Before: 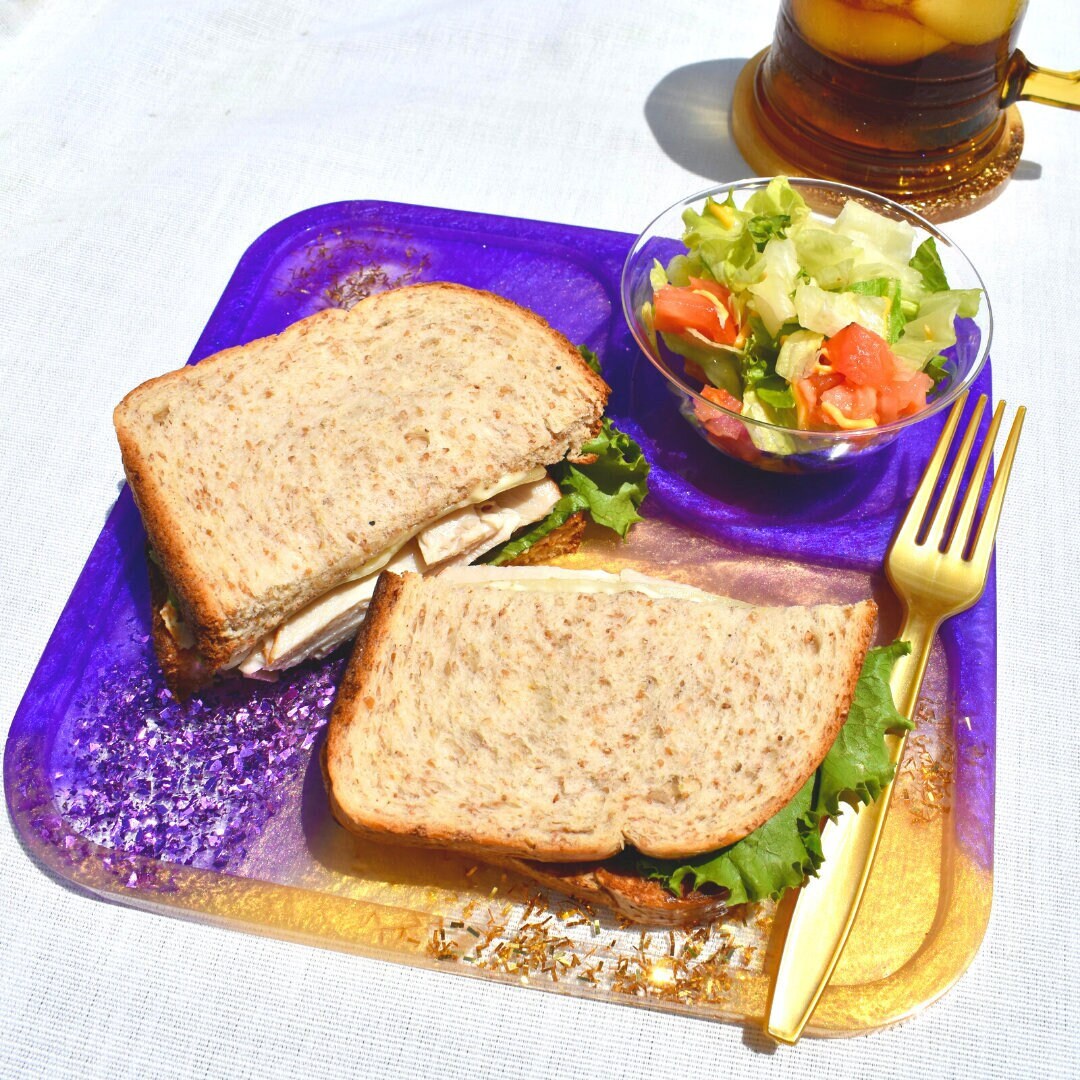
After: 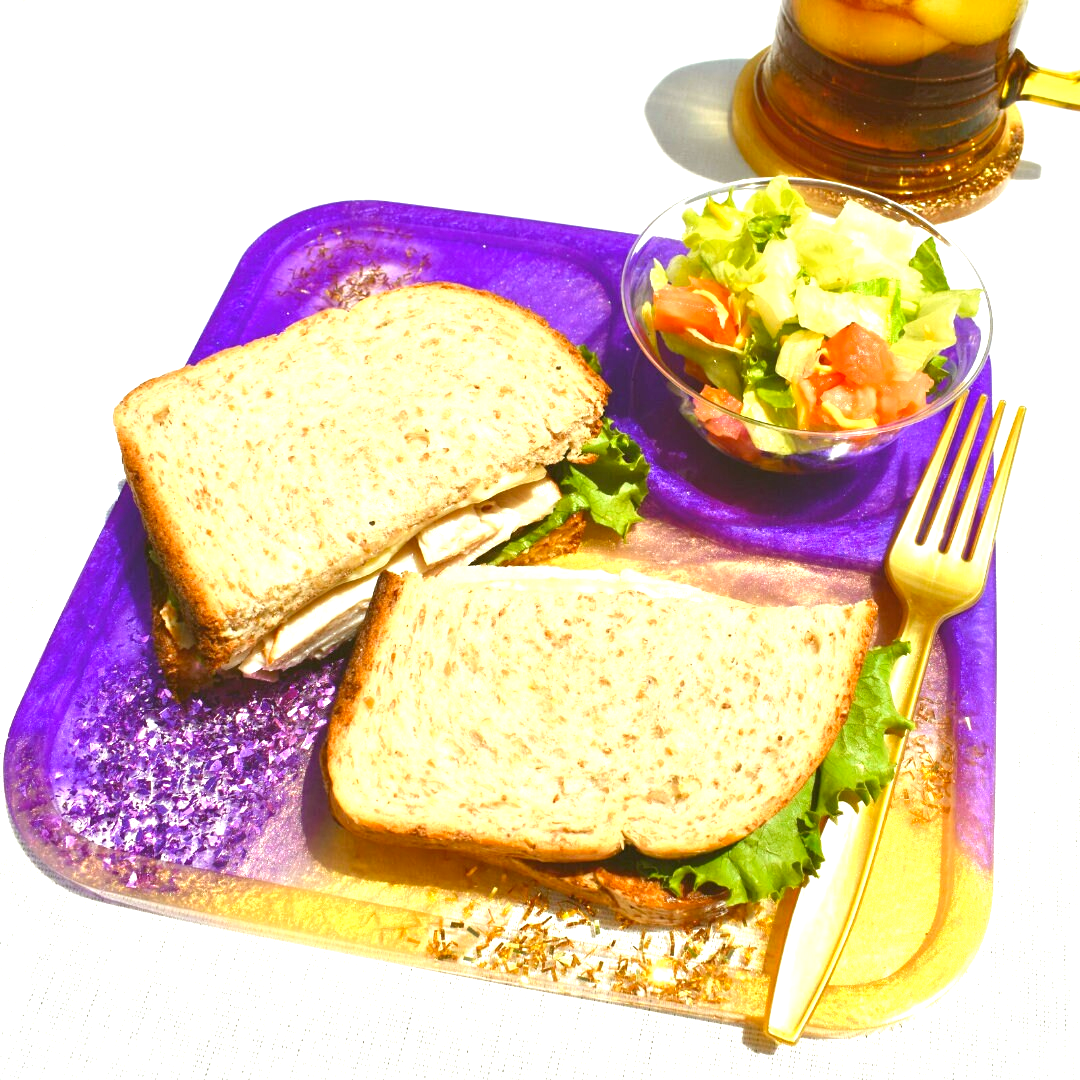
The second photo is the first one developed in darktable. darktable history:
exposure: exposure 0.755 EV, compensate exposure bias true, compensate highlight preservation false
color correction: highlights a* -1.71, highlights b* 9.99, shadows a* 0.694, shadows b* 19.35
